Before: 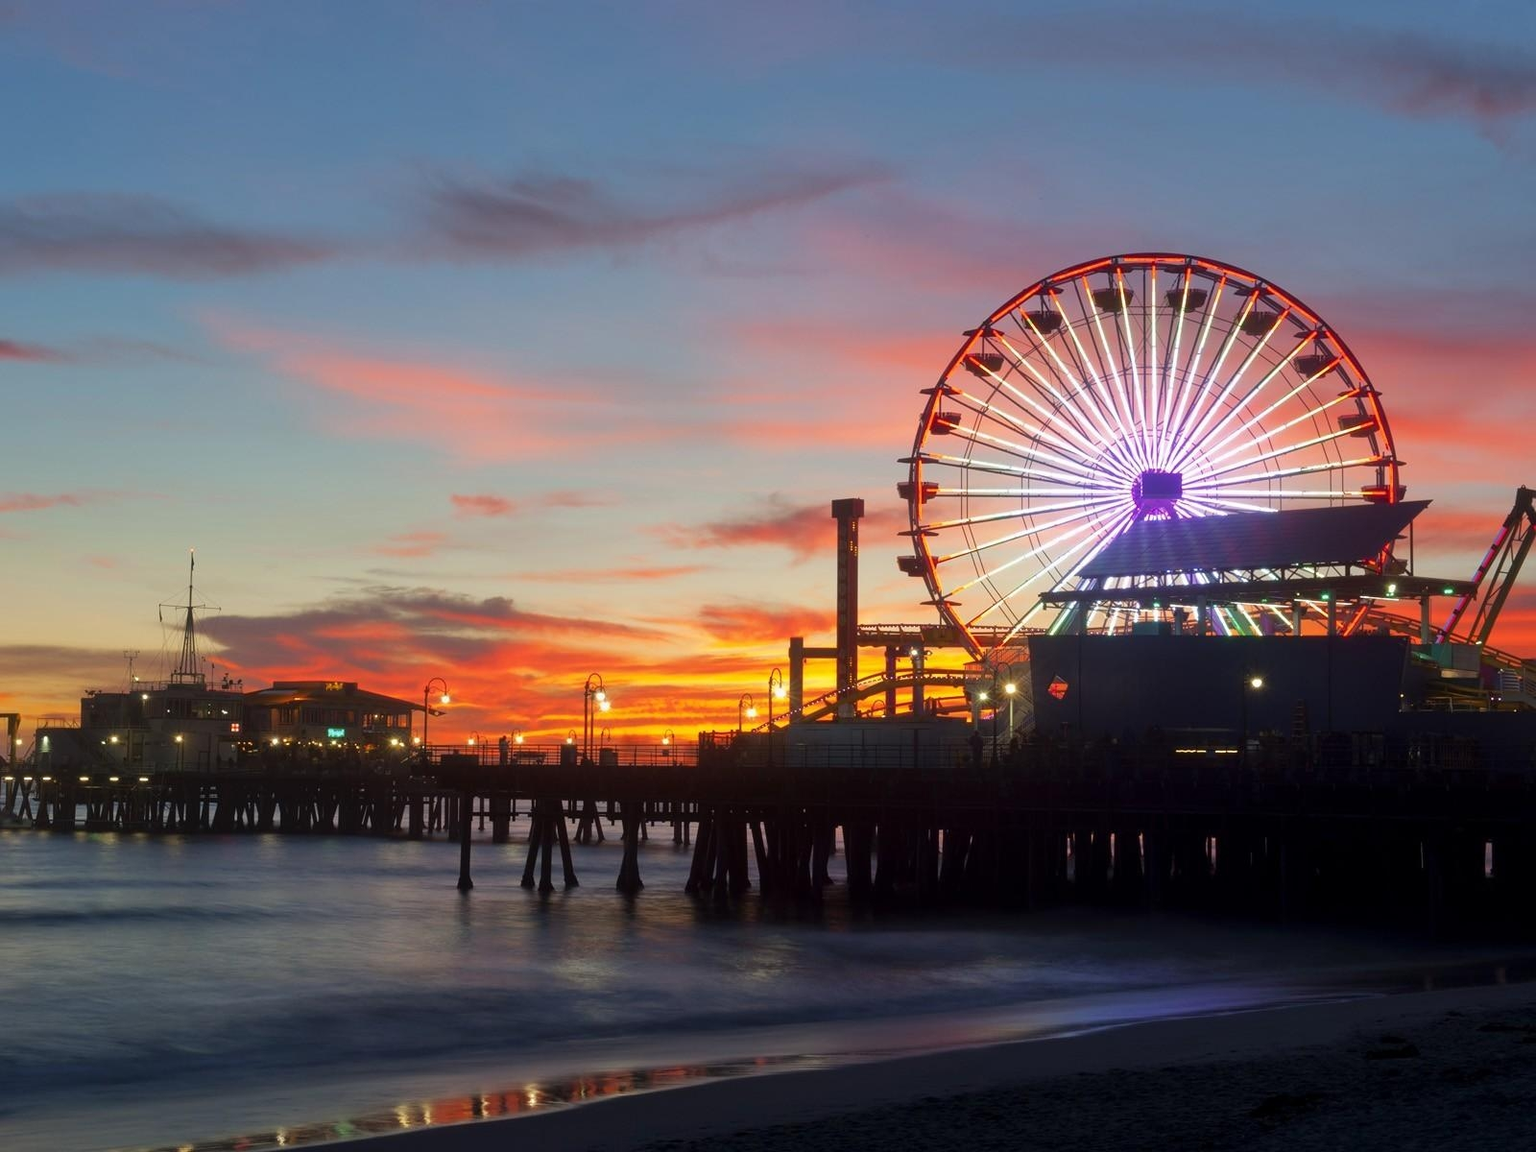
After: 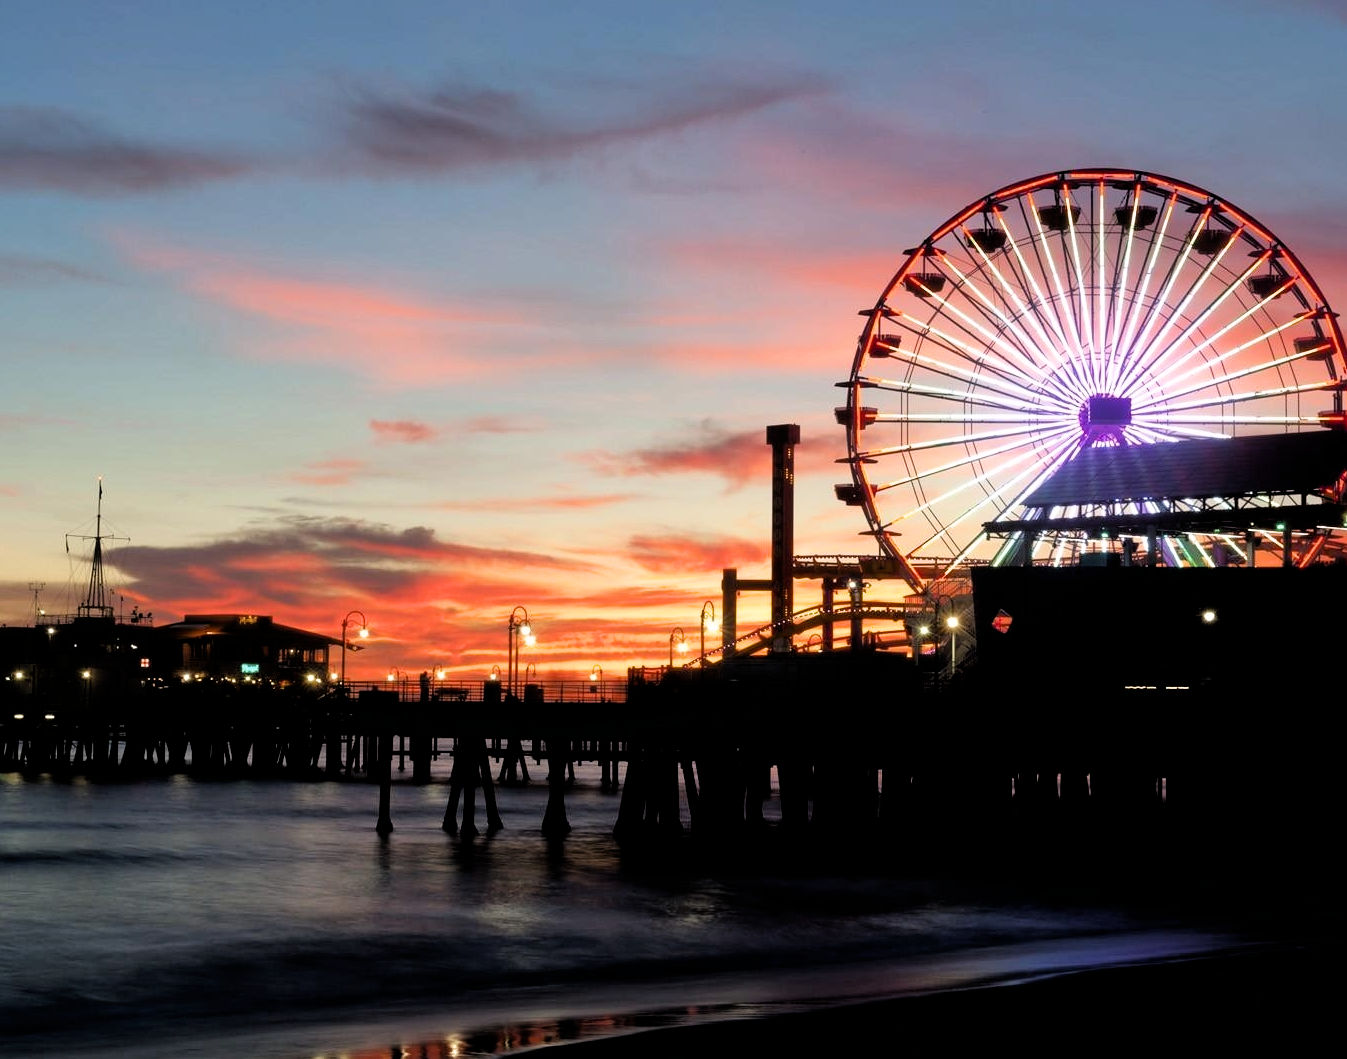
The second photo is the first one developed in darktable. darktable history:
crop: left 6.258%, top 7.956%, right 9.543%, bottom 3.789%
exposure: black level correction 0.005, exposure 0.005 EV, compensate highlight preservation false
filmic rgb: black relative exposure -3.65 EV, white relative exposure 2.43 EV, hardness 3.27
